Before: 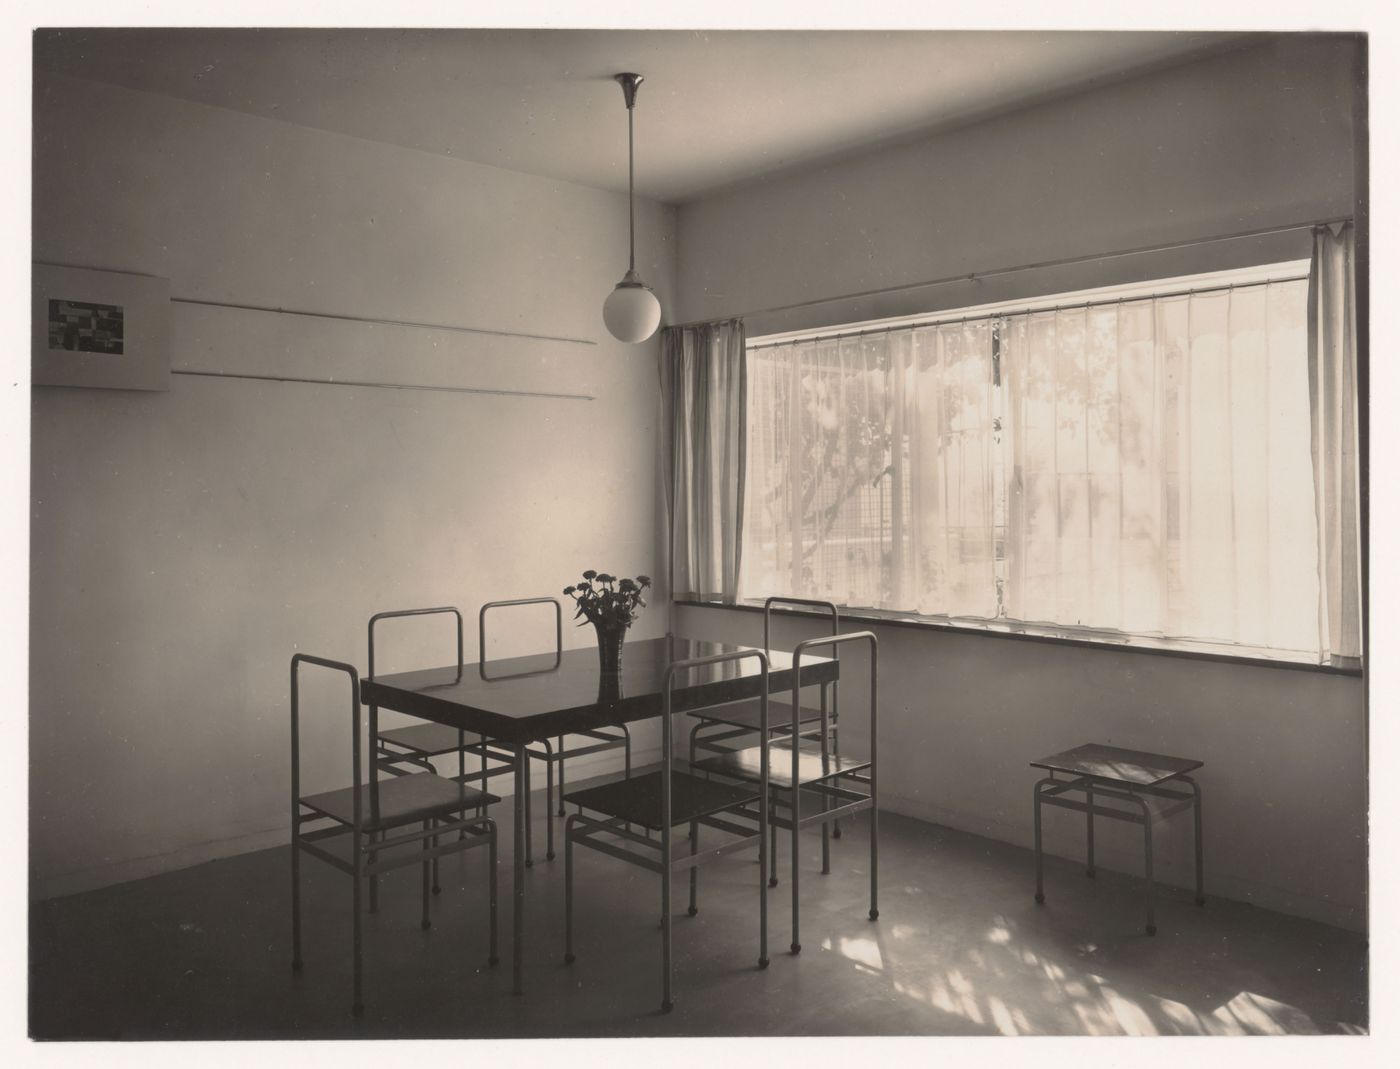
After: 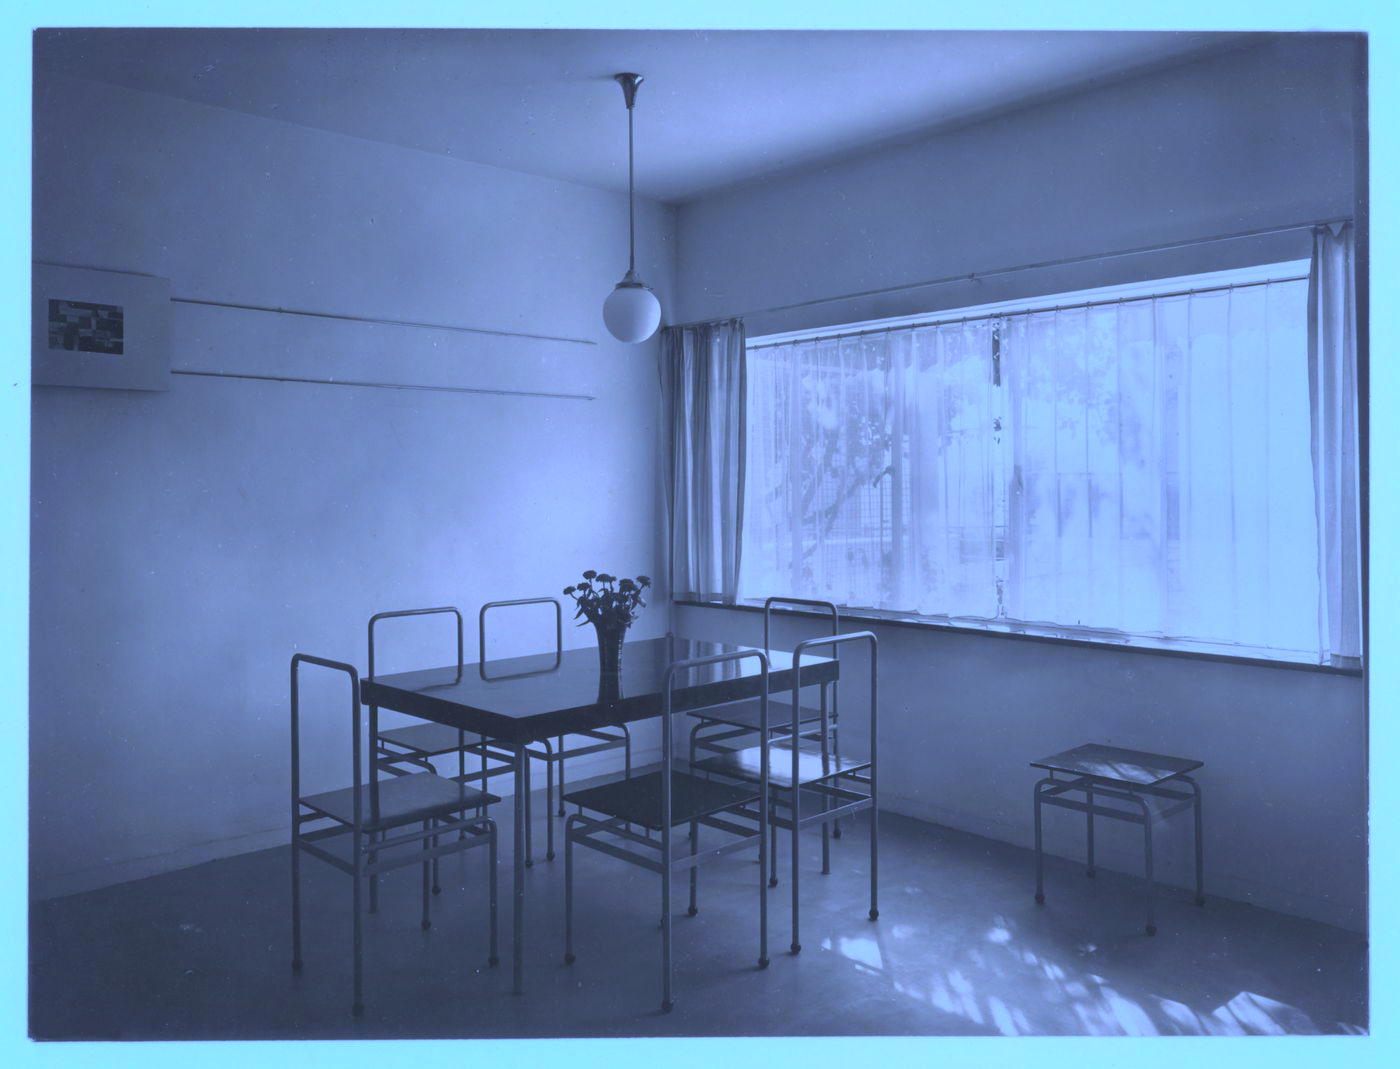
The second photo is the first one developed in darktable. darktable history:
white balance: red 0.766, blue 1.537
shadows and highlights: on, module defaults
